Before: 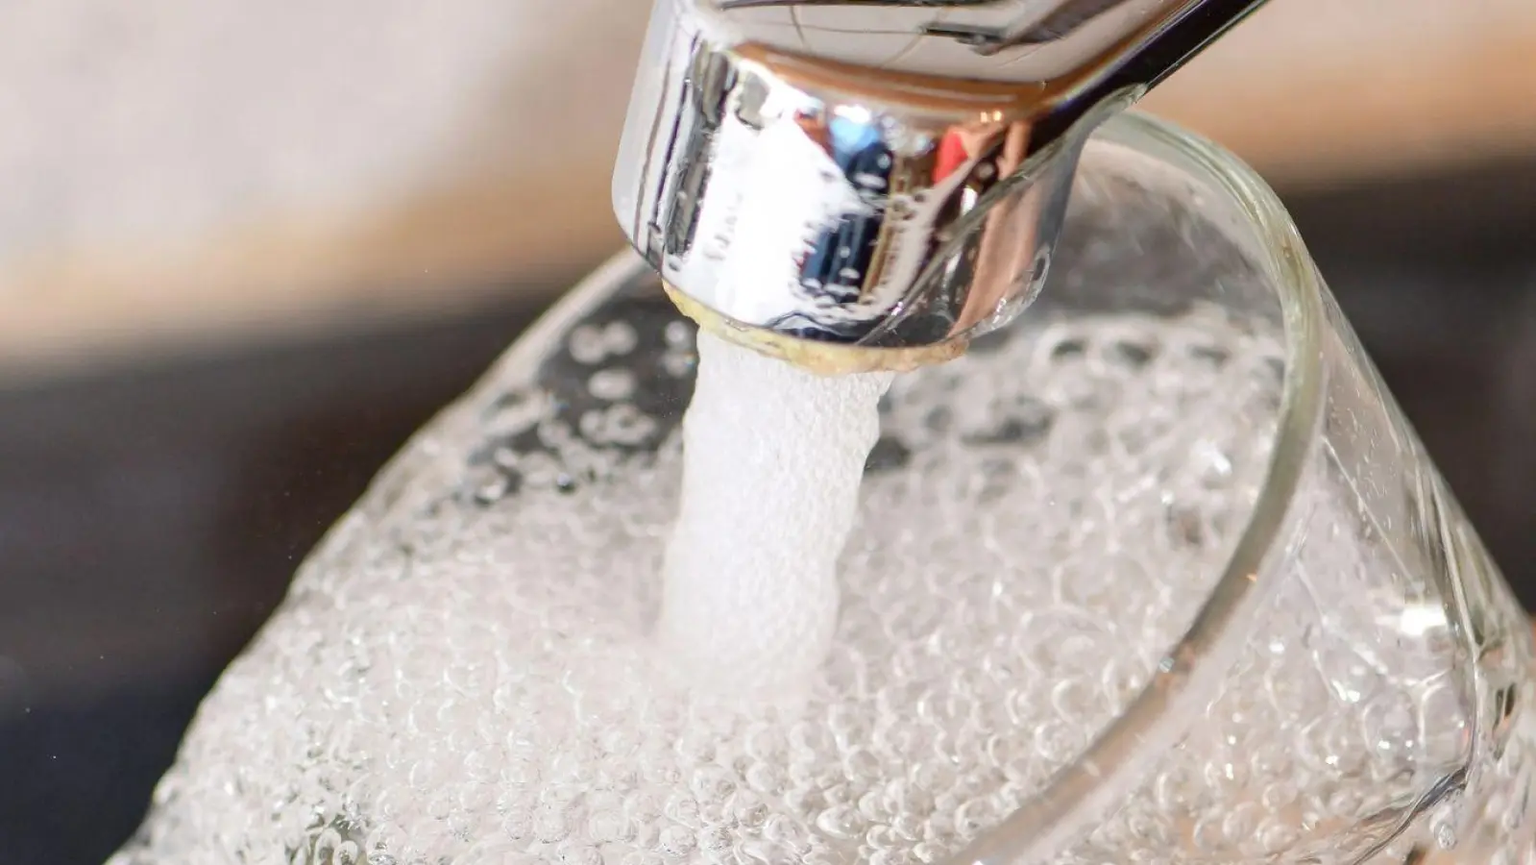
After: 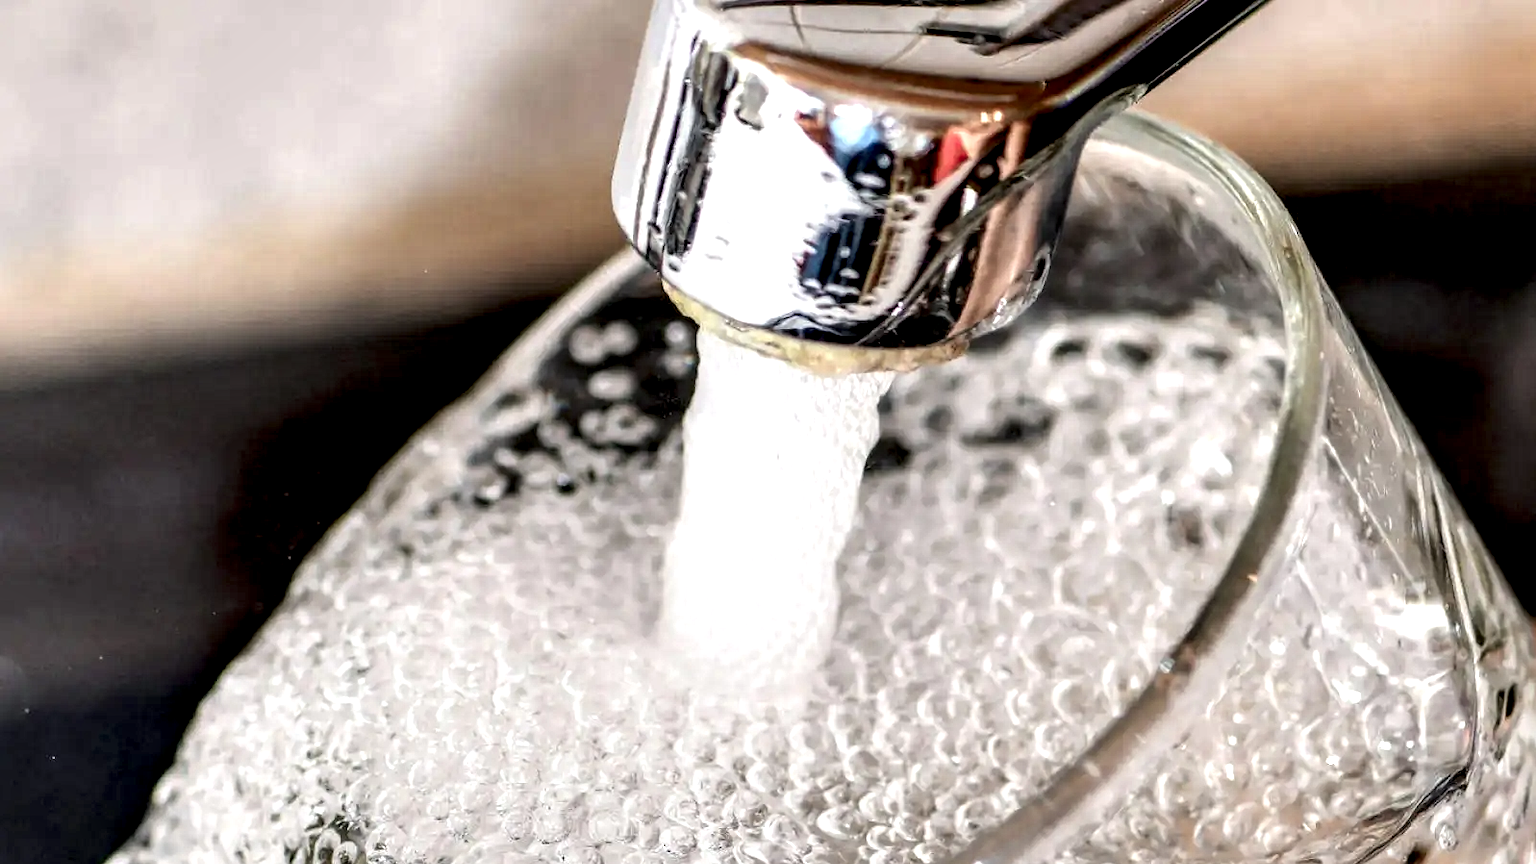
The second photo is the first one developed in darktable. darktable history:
local contrast: shadows 185%, detail 226%
crop: left 0.063%
